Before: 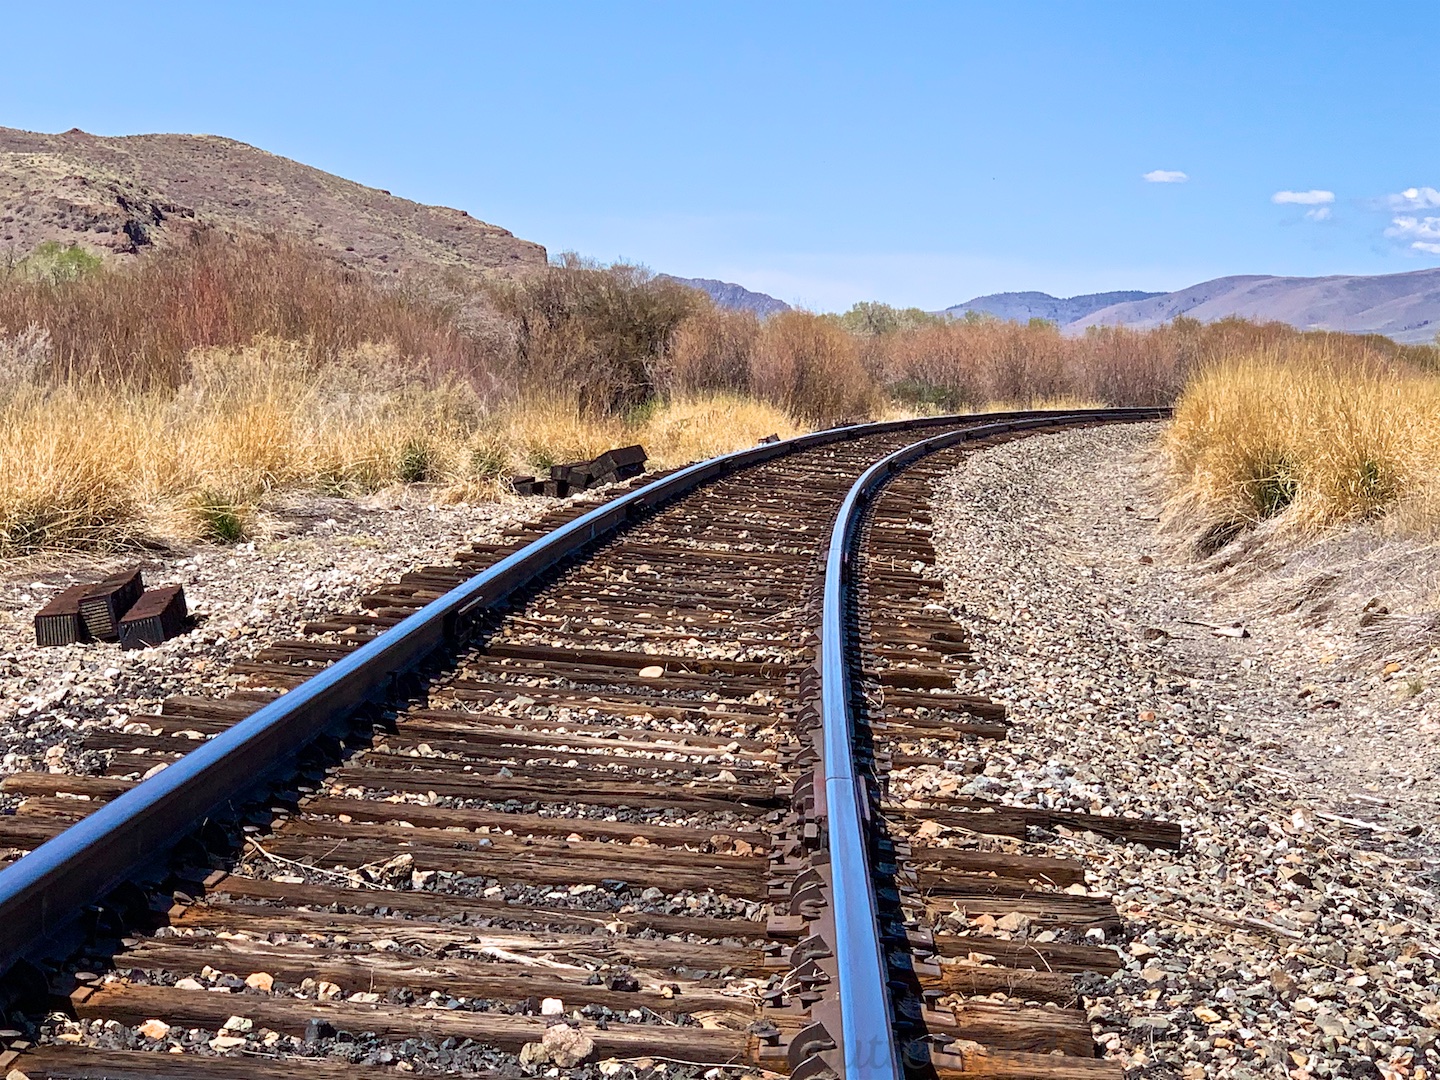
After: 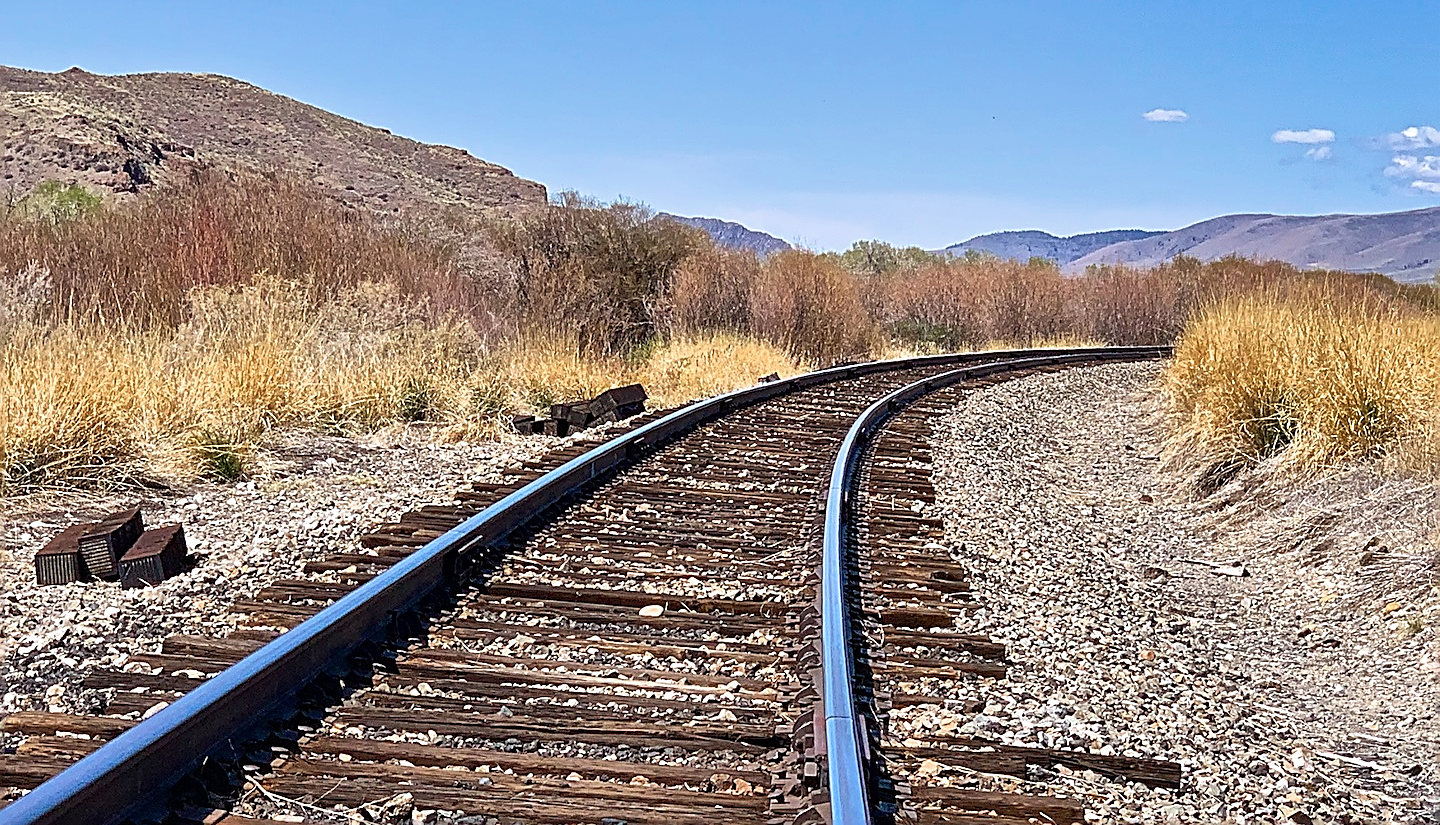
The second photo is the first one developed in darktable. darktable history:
sharpen: amount 1.018
shadows and highlights: soften with gaussian
crop: top 5.732%, bottom 17.827%
